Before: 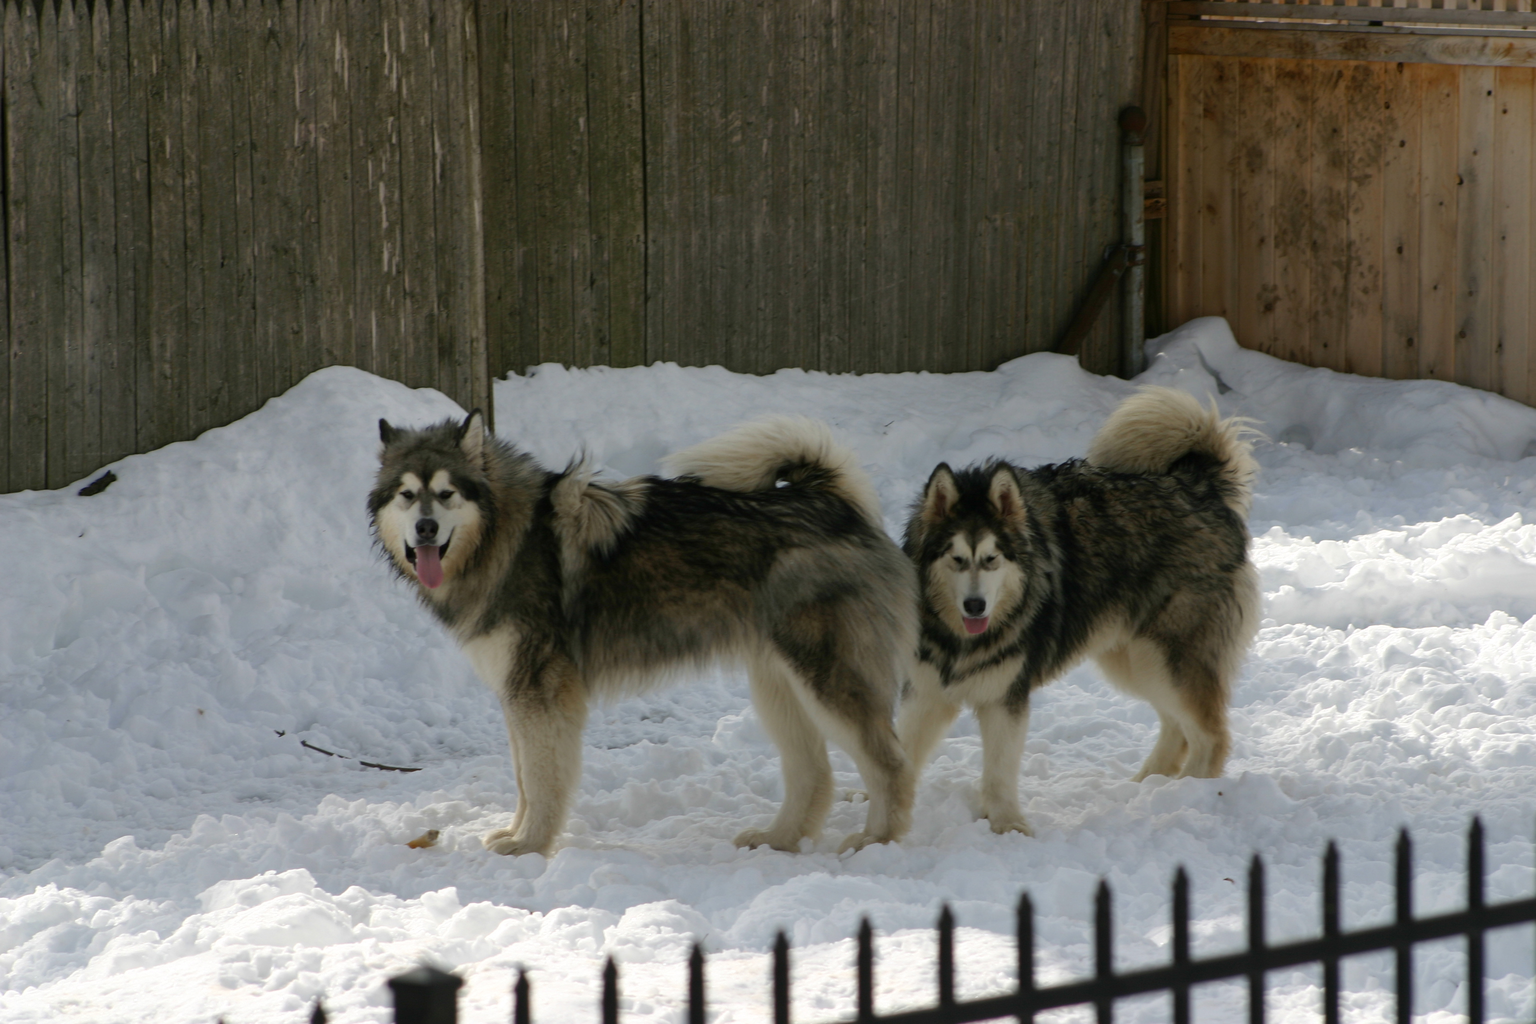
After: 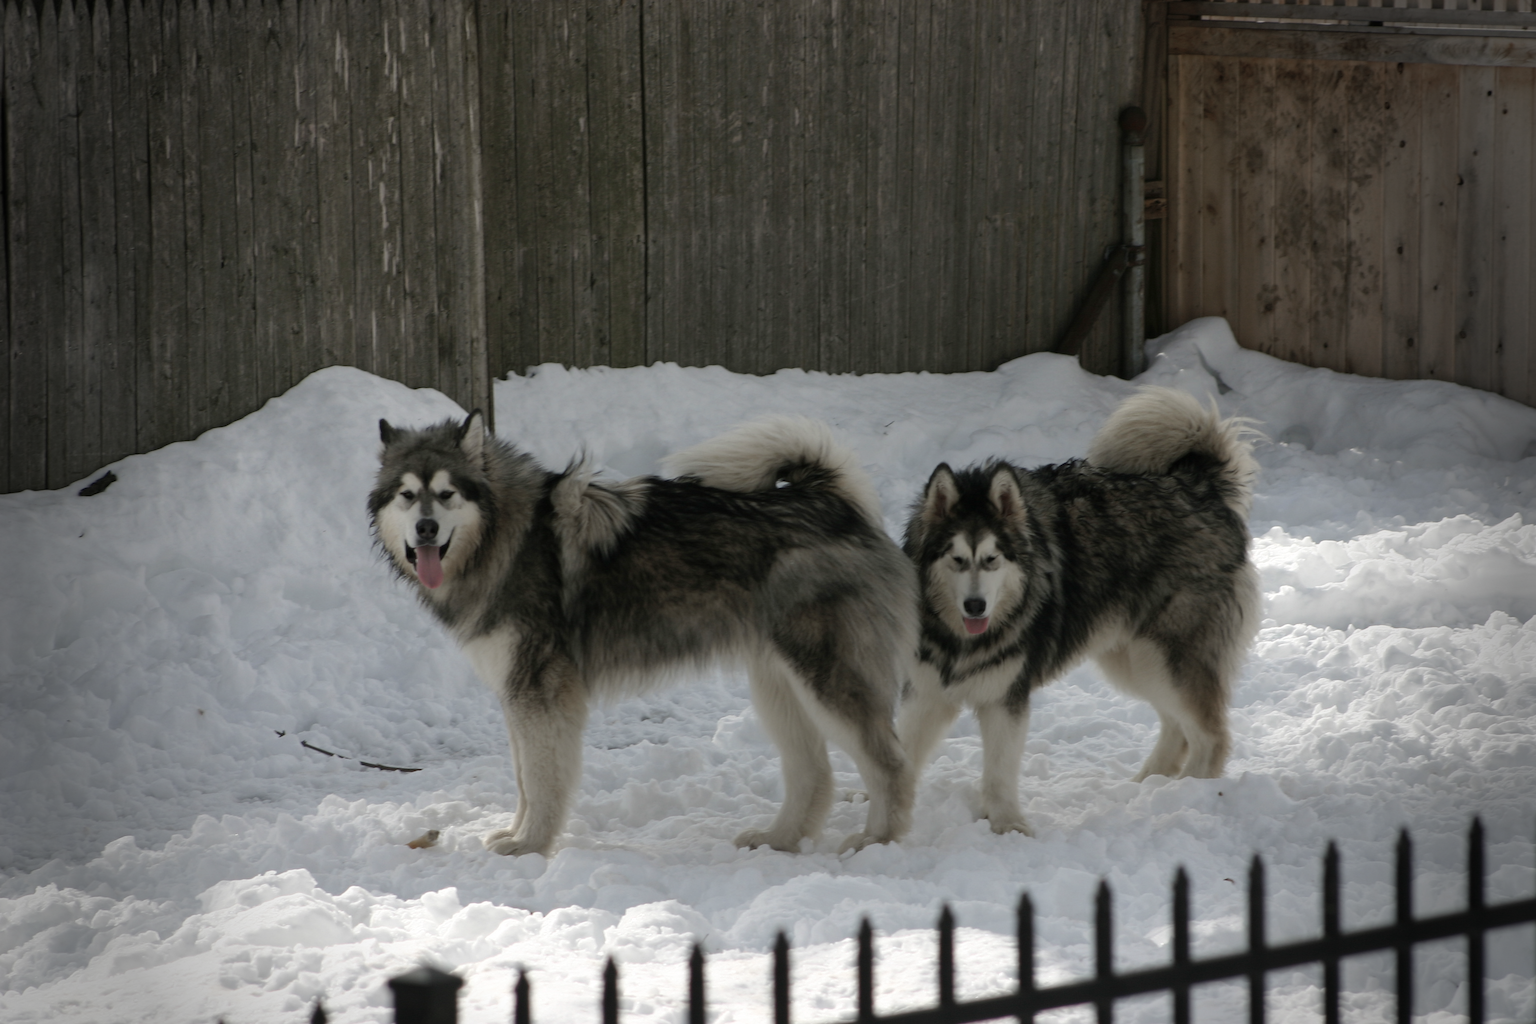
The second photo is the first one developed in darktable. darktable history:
vignetting: fall-off start 69.02%, fall-off radius 29.35%, brightness -0.576, saturation -0.255, width/height ratio 0.989, shape 0.861
color zones: curves: ch0 [(0, 0.559) (0.153, 0.551) (0.229, 0.5) (0.429, 0.5) (0.571, 0.5) (0.714, 0.5) (0.857, 0.5) (1, 0.559)]; ch1 [(0, 0.417) (0.112, 0.336) (0.213, 0.26) (0.429, 0.34) (0.571, 0.35) (0.683, 0.331) (0.857, 0.344) (1, 0.417)]
